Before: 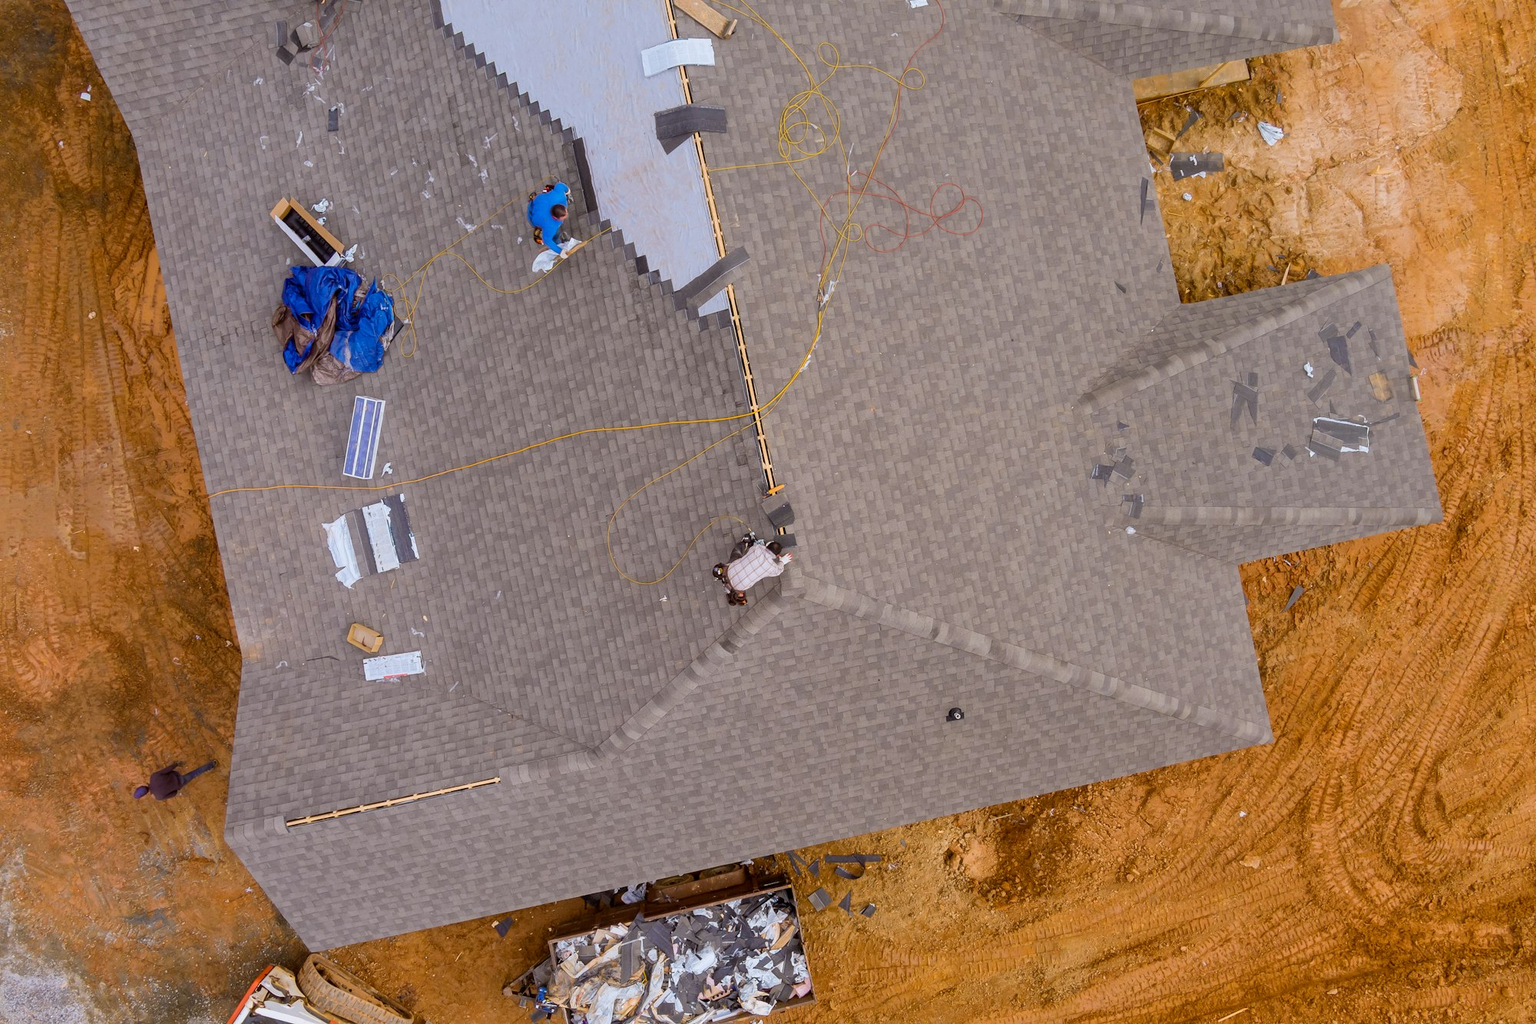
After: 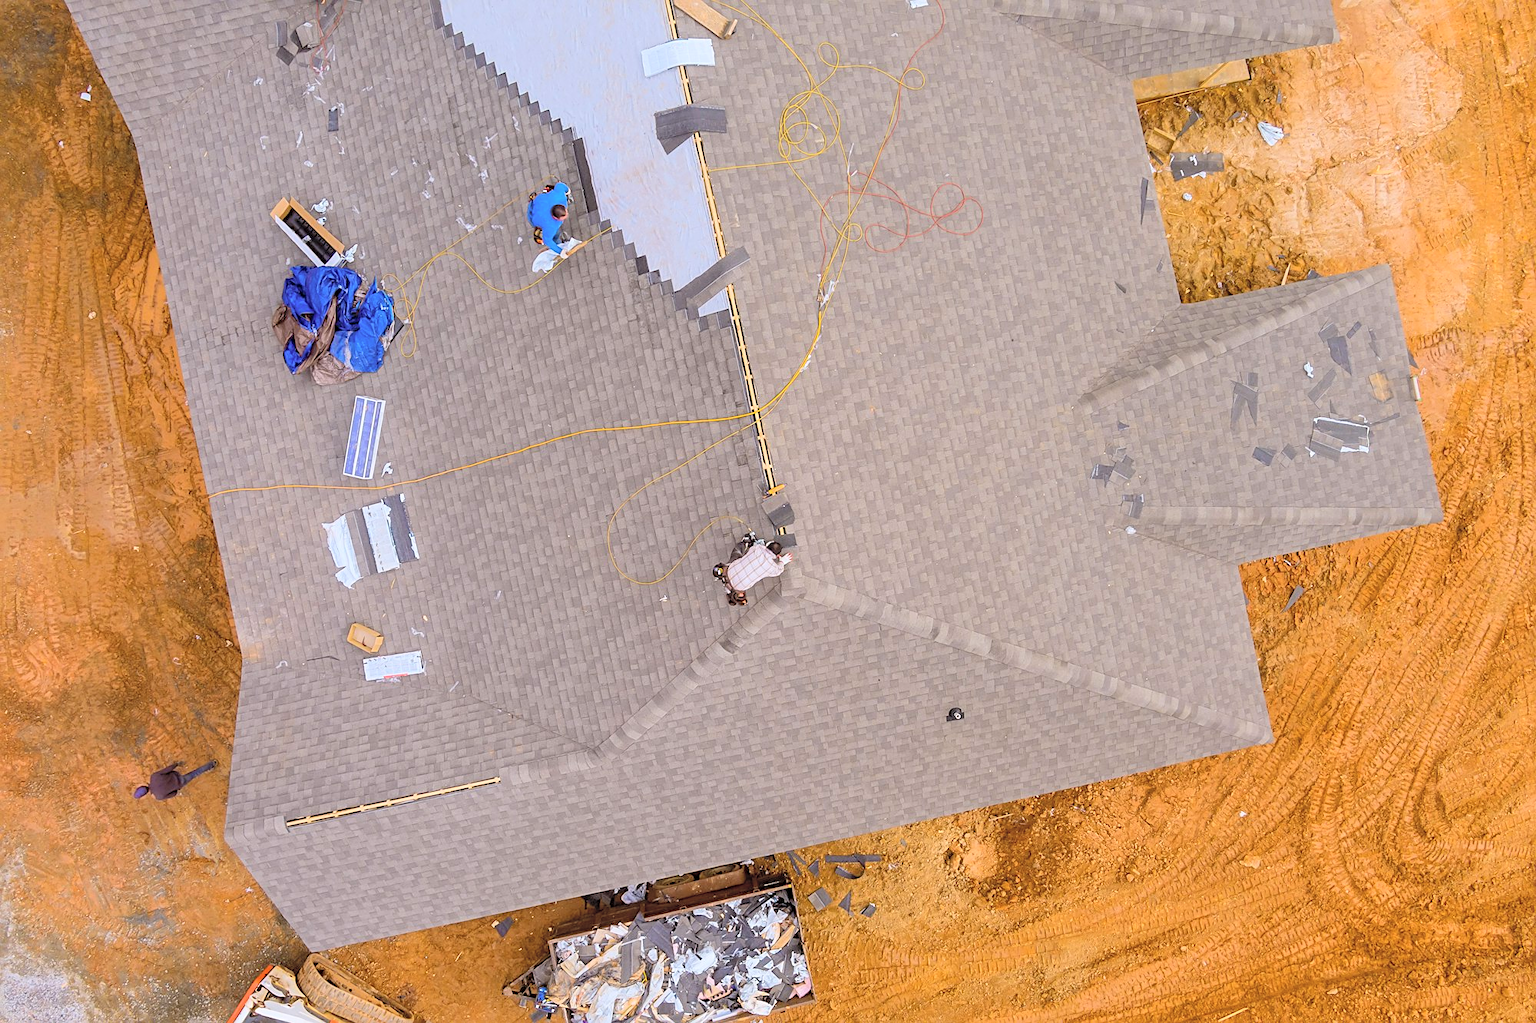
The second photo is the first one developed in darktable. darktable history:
sharpen: on, module defaults
contrast brightness saturation: contrast 0.101, brightness 0.314, saturation 0.139
